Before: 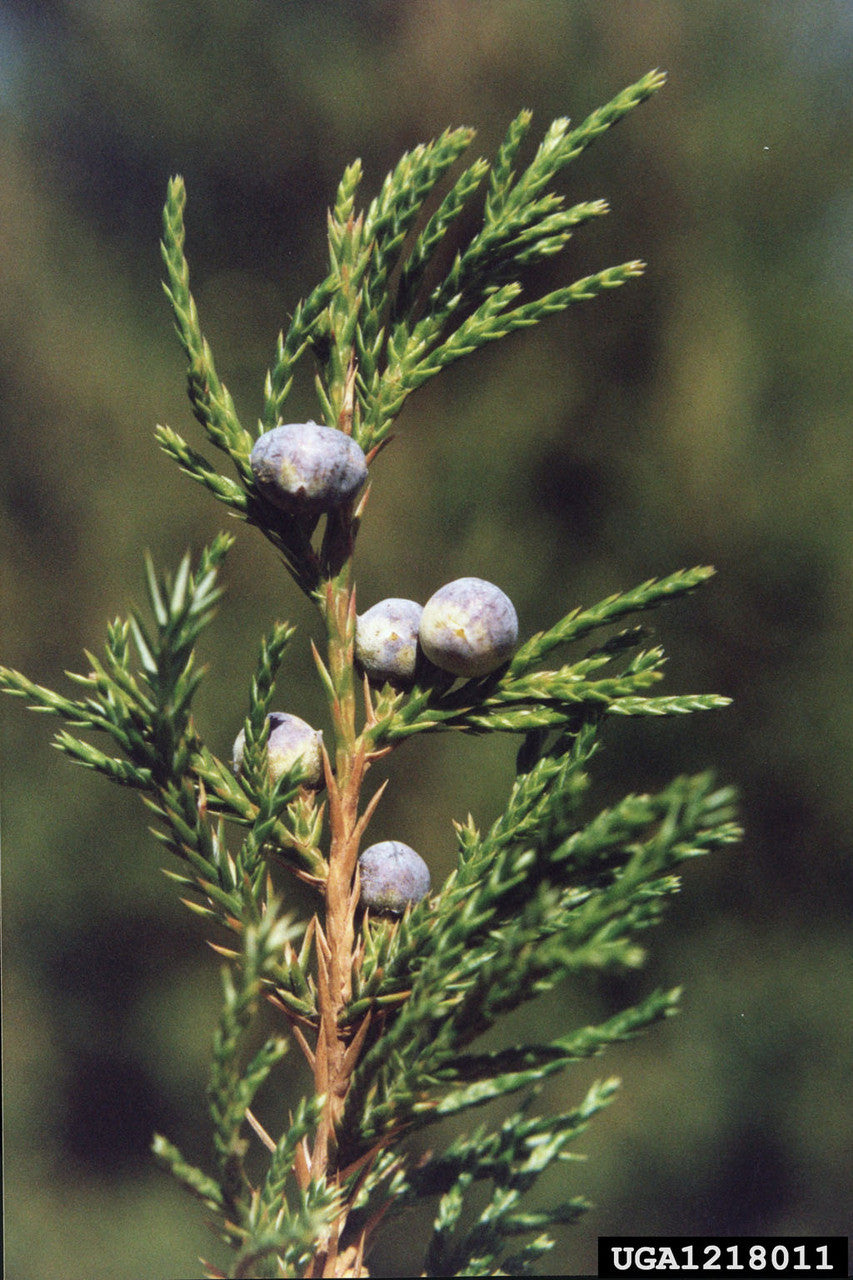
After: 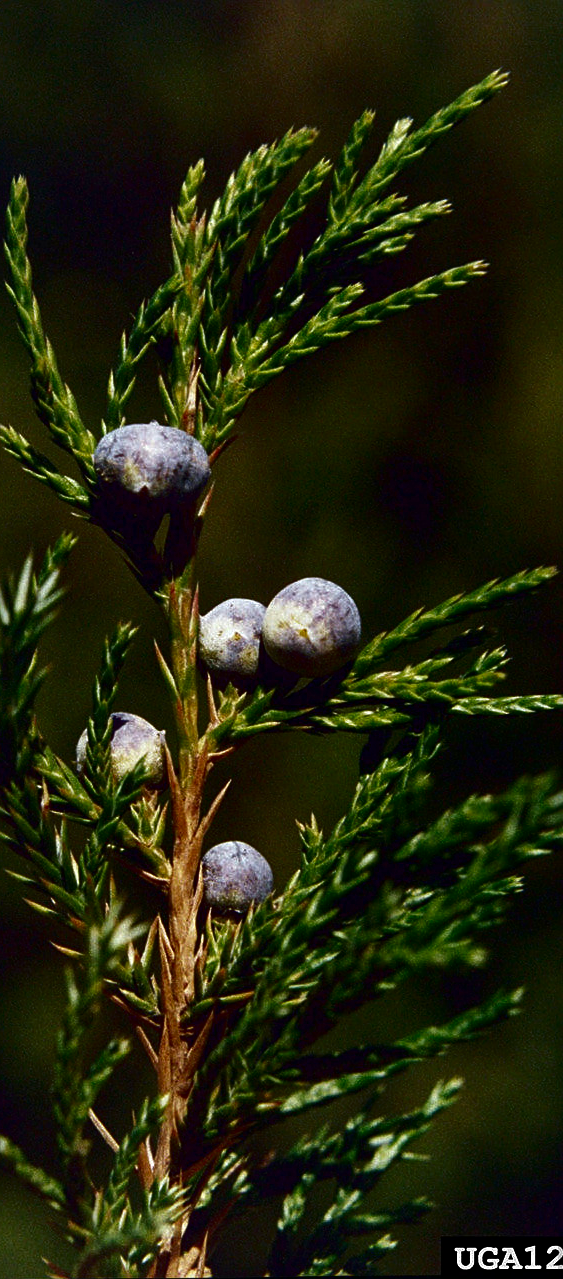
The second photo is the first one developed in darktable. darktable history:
crop and rotate: left 18.442%, right 15.508%
contrast brightness saturation: contrast 0.09, brightness -0.59, saturation 0.17
sharpen: on, module defaults
